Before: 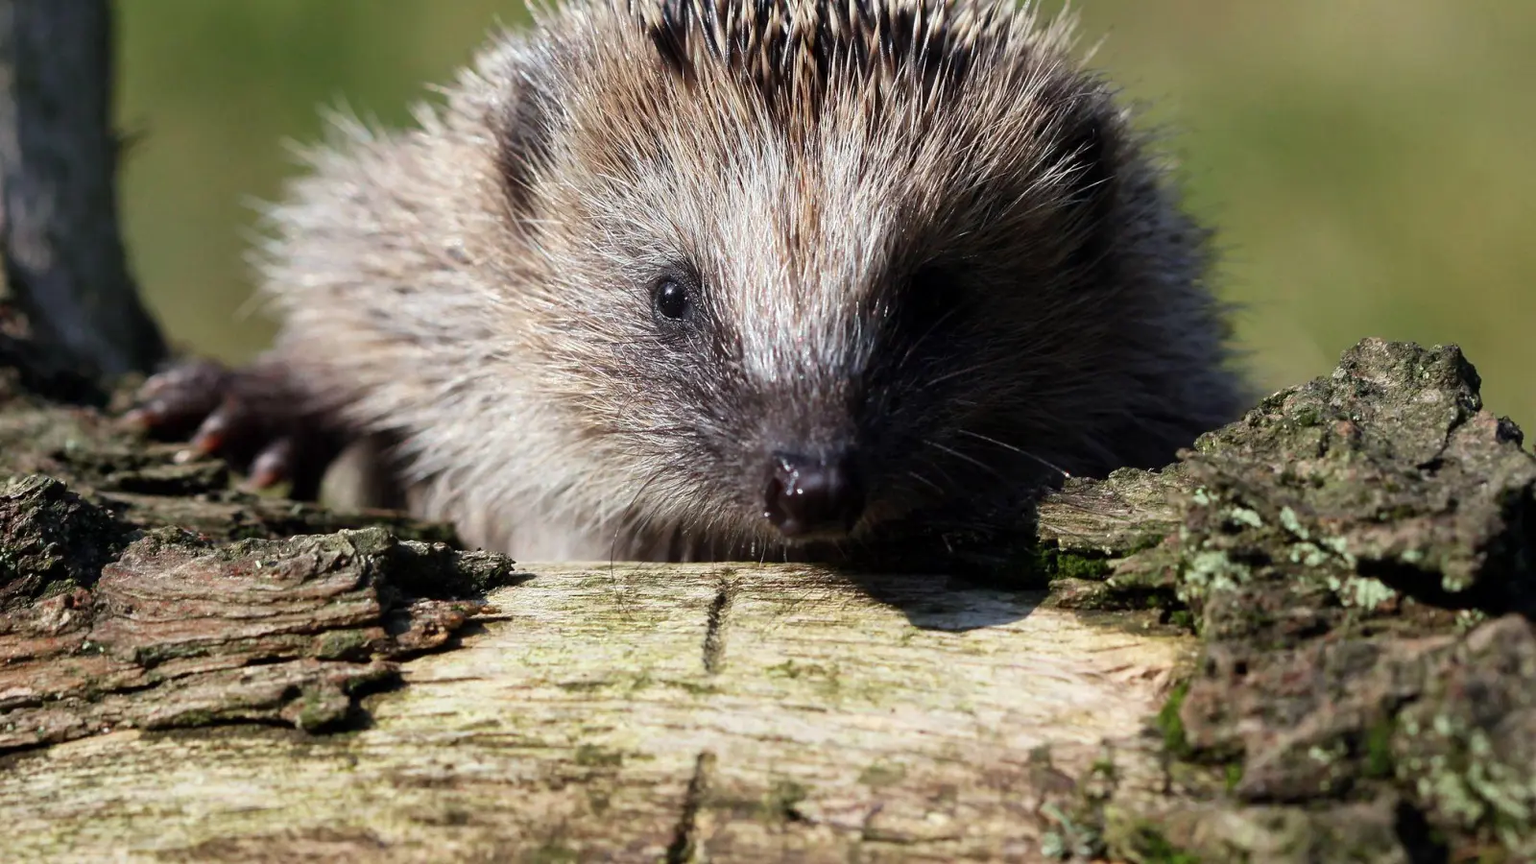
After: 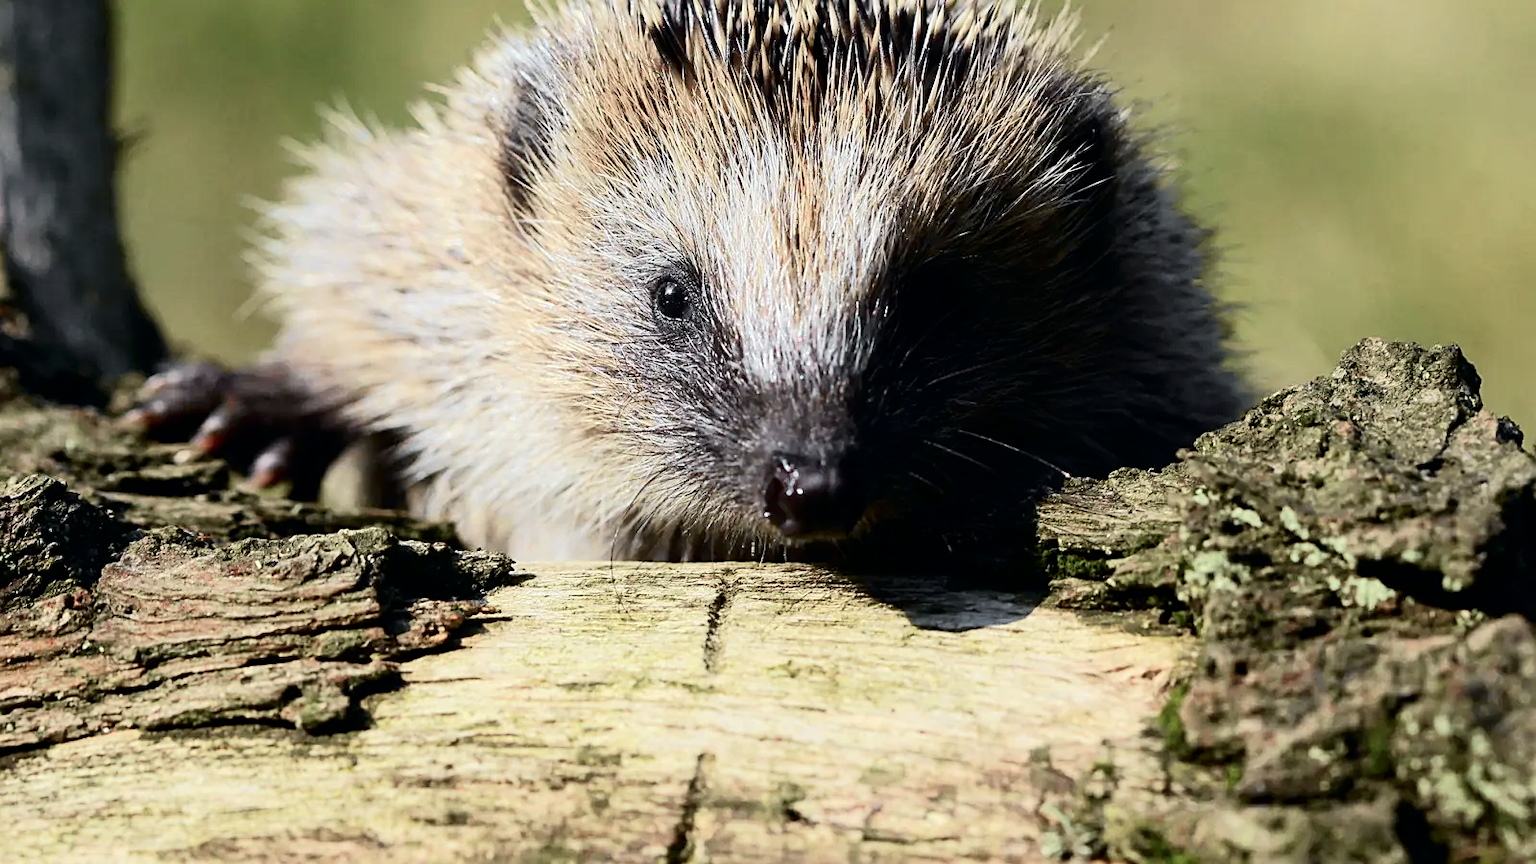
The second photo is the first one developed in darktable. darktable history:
color zones: curves: ch0 [(0, 0.5) (0.143, 0.5) (0.286, 0.5) (0.429, 0.5) (0.571, 0.5) (0.714, 0.476) (0.857, 0.5) (1, 0.5)]; ch2 [(0, 0.5) (0.143, 0.5) (0.286, 0.5) (0.429, 0.5) (0.571, 0.5) (0.714, 0.487) (0.857, 0.5) (1, 0.5)], mix 28.23%
shadows and highlights: shadows -23.5, highlights 45.97, soften with gaussian
tone curve: curves: ch0 [(0, 0) (0.037, 0.011) (0.135, 0.093) (0.266, 0.281) (0.461, 0.555) (0.581, 0.716) (0.675, 0.793) (0.767, 0.849) (0.91, 0.924) (1, 0.979)]; ch1 [(0, 0) (0.292, 0.278) (0.419, 0.423) (0.493, 0.492) (0.506, 0.5) (0.534, 0.529) (0.562, 0.562) (0.641, 0.663) (0.754, 0.76) (1, 1)]; ch2 [(0, 0) (0.294, 0.3) (0.361, 0.372) (0.429, 0.445) (0.478, 0.486) (0.502, 0.498) (0.518, 0.522) (0.531, 0.549) (0.561, 0.579) (0.64, 0.645) (0.7, 0.7) (0.861, 0.808) (1, 0.951)], color space Lab, independent channels, preserve colors none
sharpen: on, module defaults
tone equalizer: on, module defaults
color calibration: gray › normalize channels true, illuminant same as pipeline (D50), adaptation XYZ, x 0.346, y 0.357, temperature 5018.17 K, gamut compression 0.013
